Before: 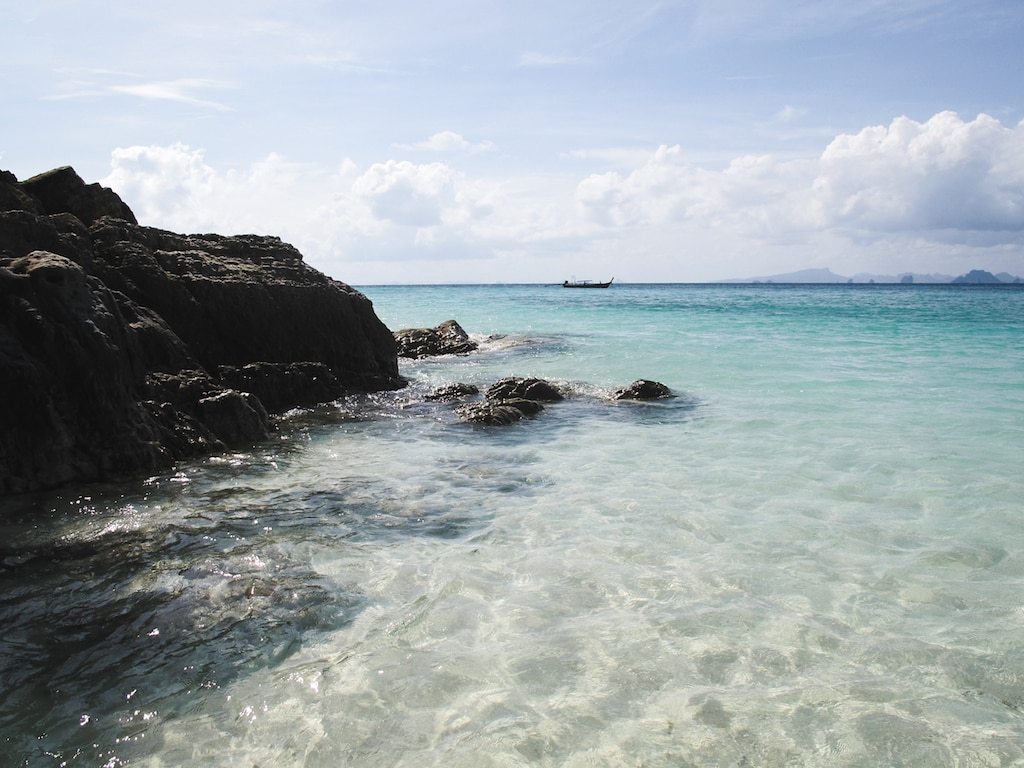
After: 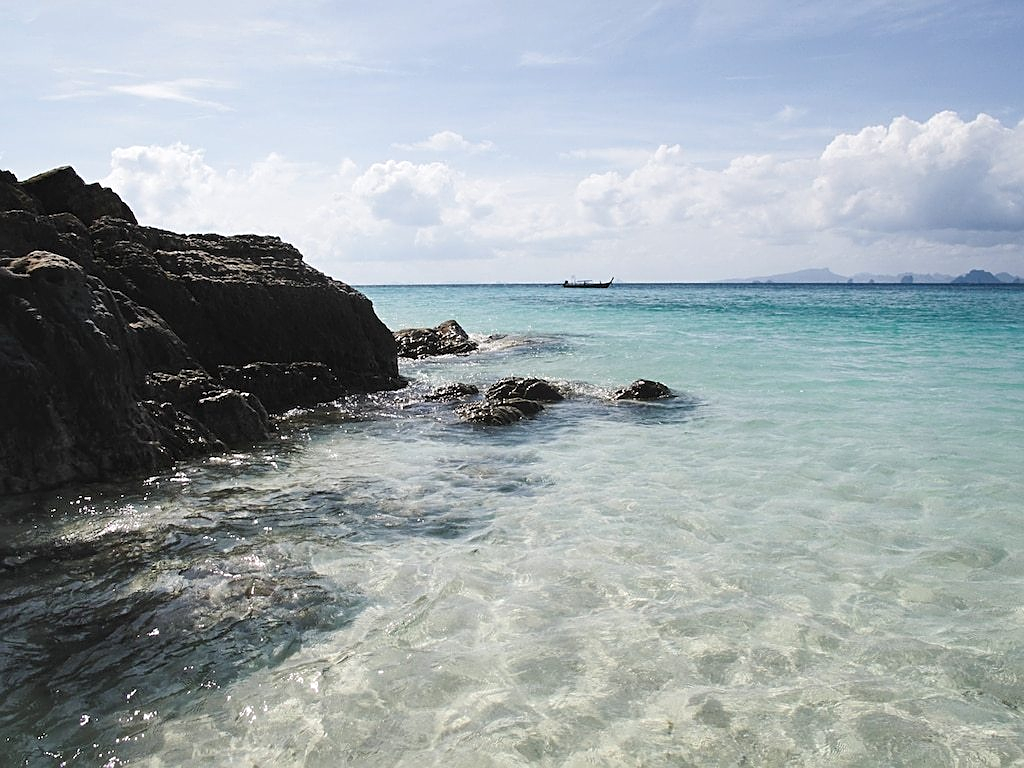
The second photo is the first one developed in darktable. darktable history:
shadows and highlights: shadows 52.34, highlights -28.23, soften with gaussian
sharpen: on, module defaults
